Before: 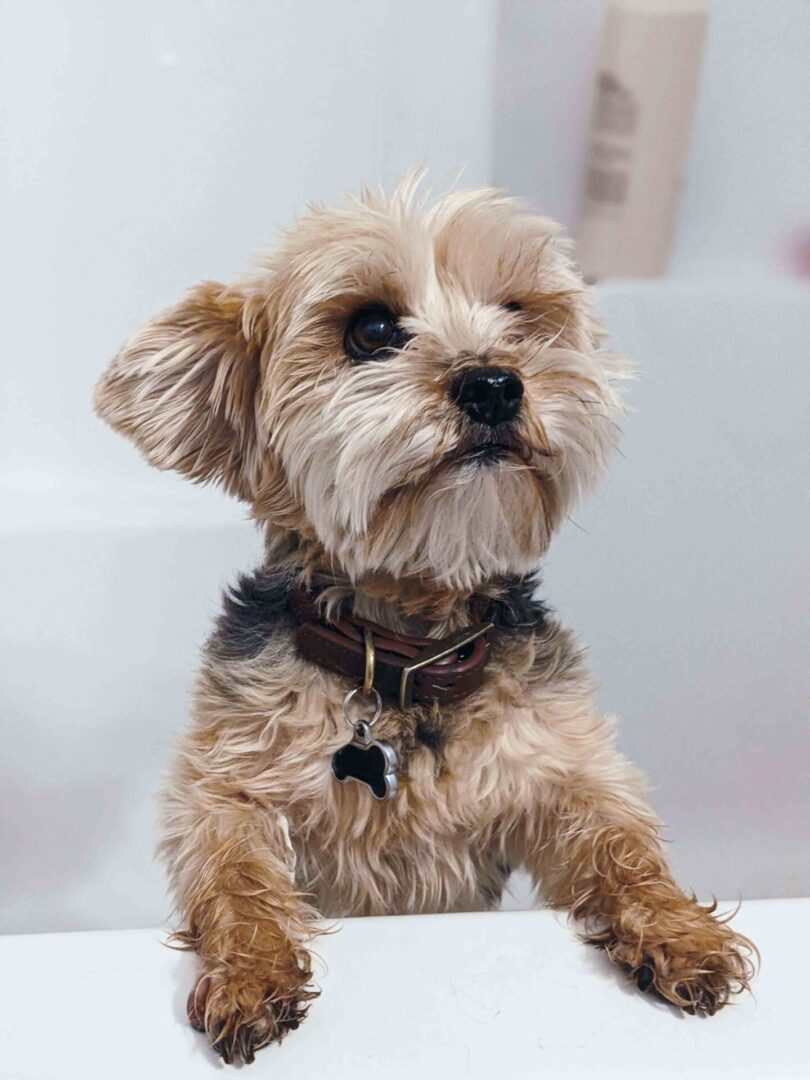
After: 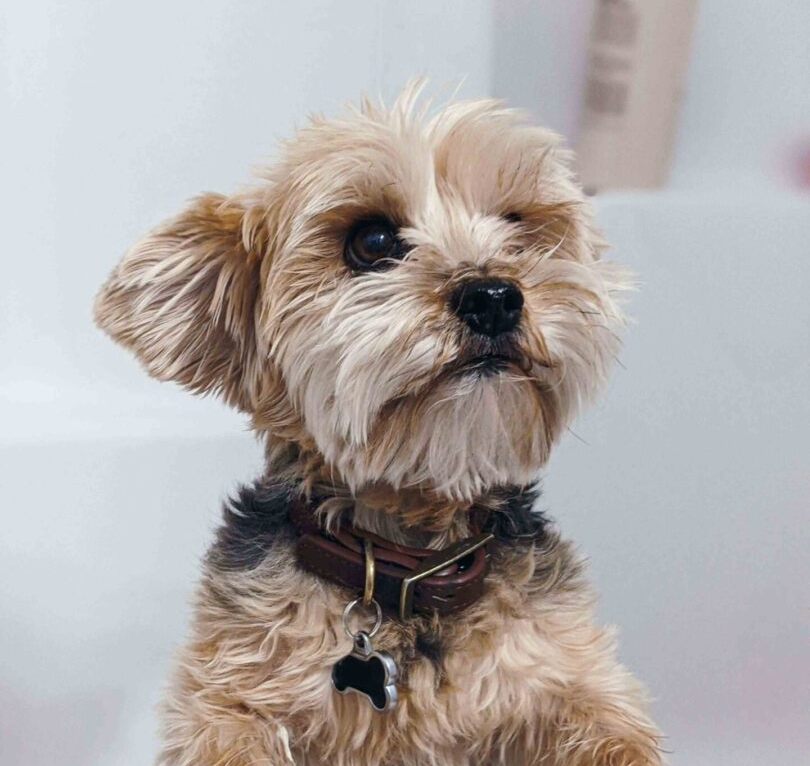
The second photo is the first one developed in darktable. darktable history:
crop and rotate: top 8.271%, bottom 20.744%
